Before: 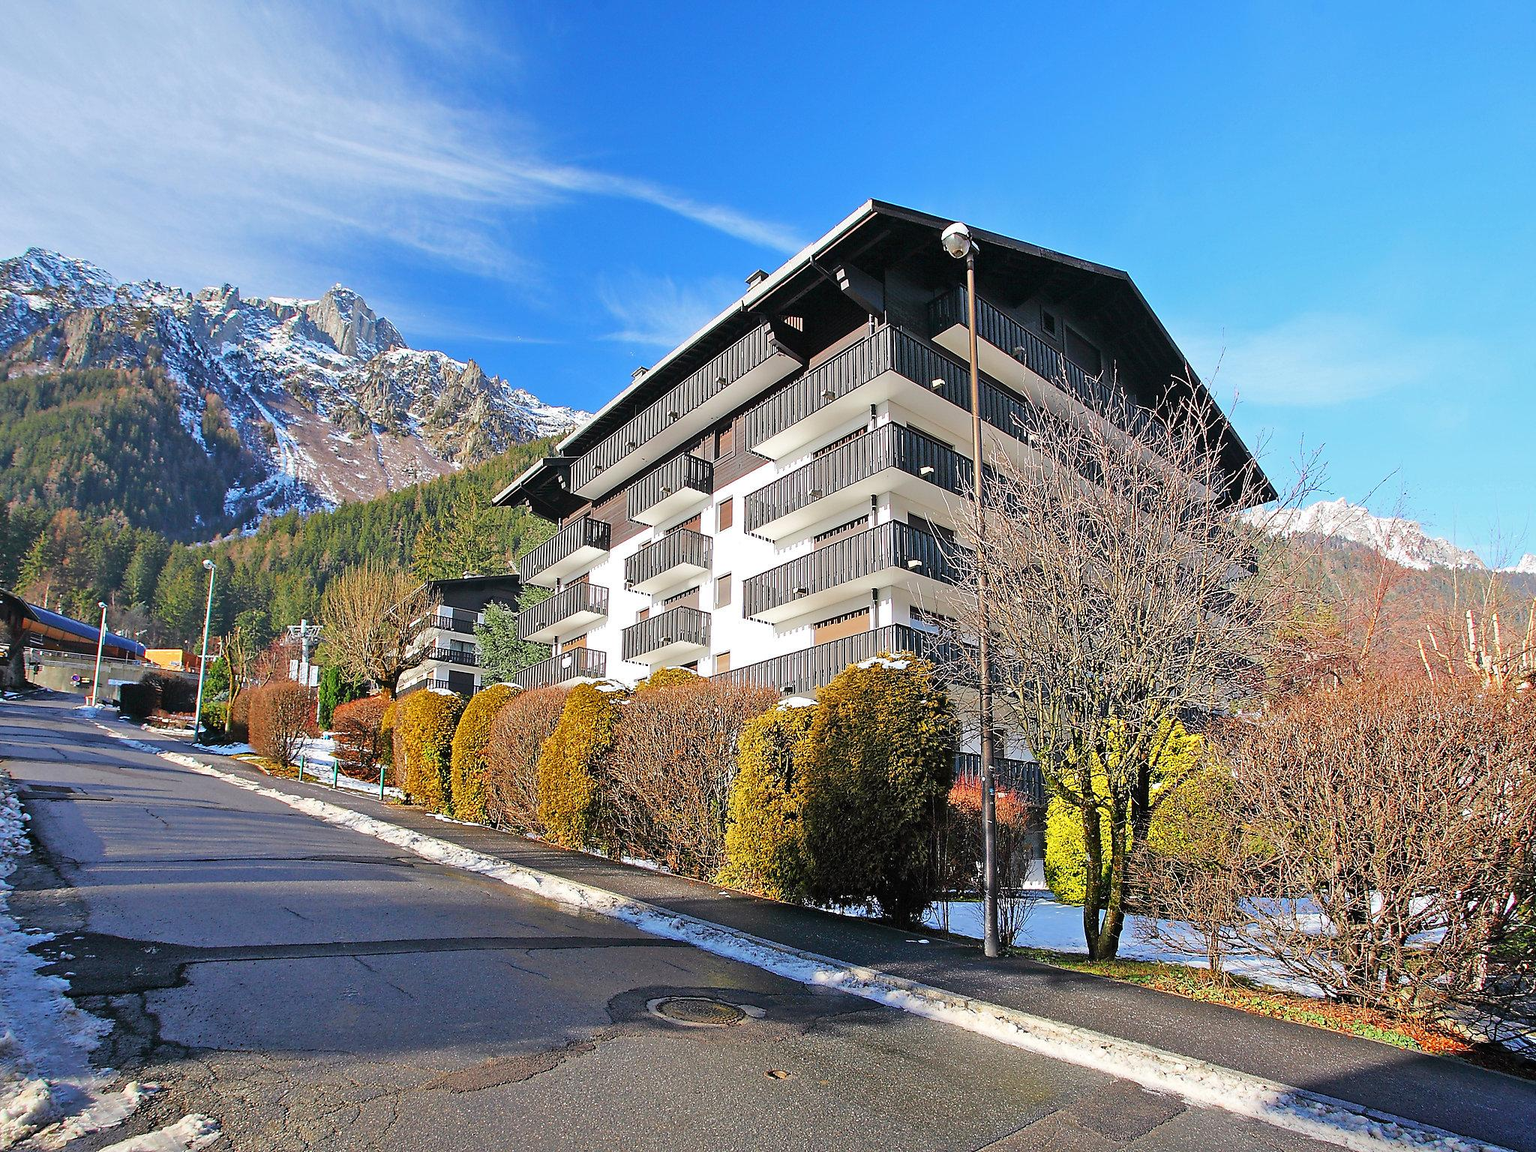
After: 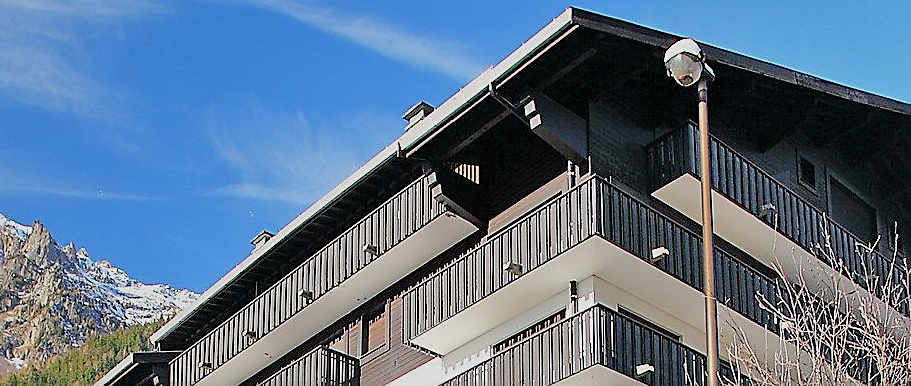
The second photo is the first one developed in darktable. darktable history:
sharpen: on, module defaults
shadows and highlights: highlights color adjustment 0.439%, low approximation 0.01, soften with gaussian
filmic rgb: black relative exposure -16 EV, white relative exposure 4.06 EV, threshold 3.04 EV, target black luminance 0%, hardness 7.53, latitude 73.05%, contrast 0.908, highlights saturation mix 11.34%, shadows ↔ highlights balance -0.369%, enable highlight reconstruction true
crop: left 28.884%, top 16.84%, right 26.621%, bottom 58.019%
